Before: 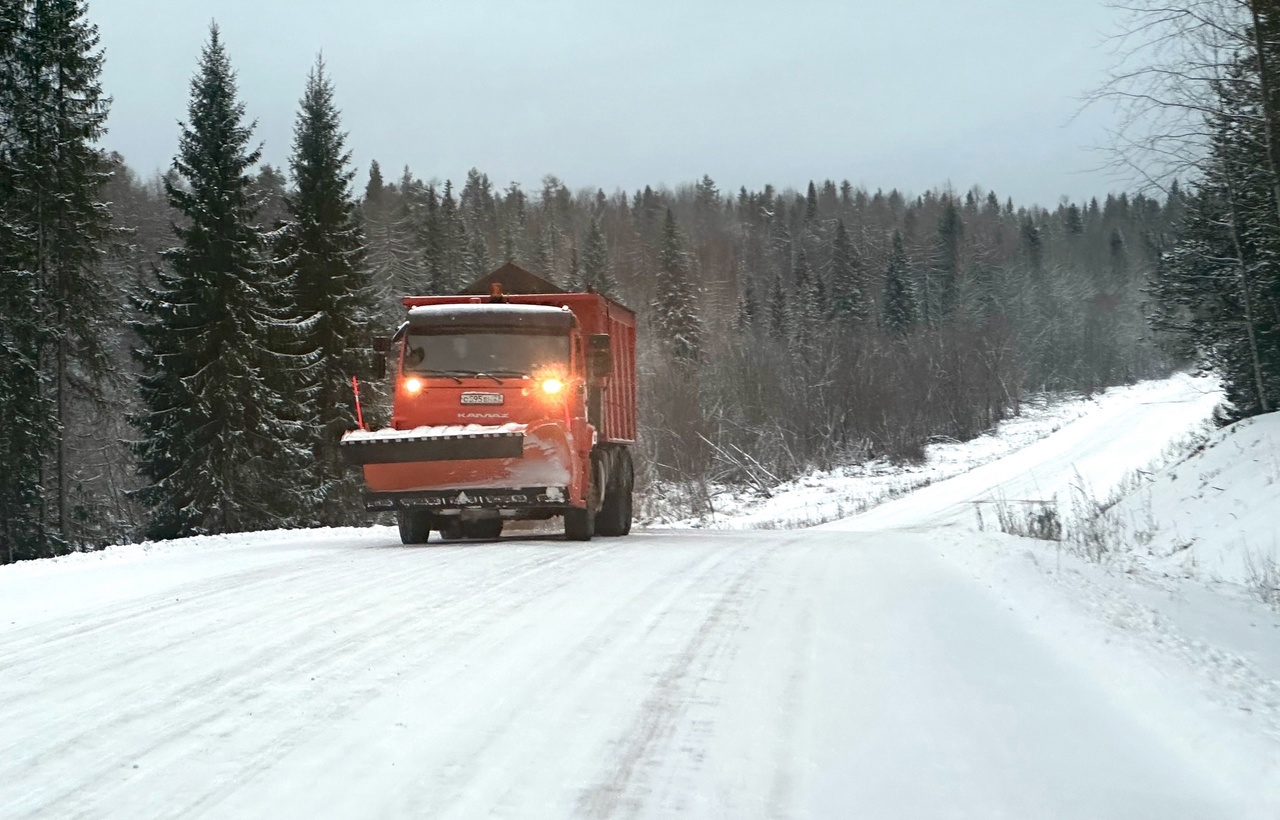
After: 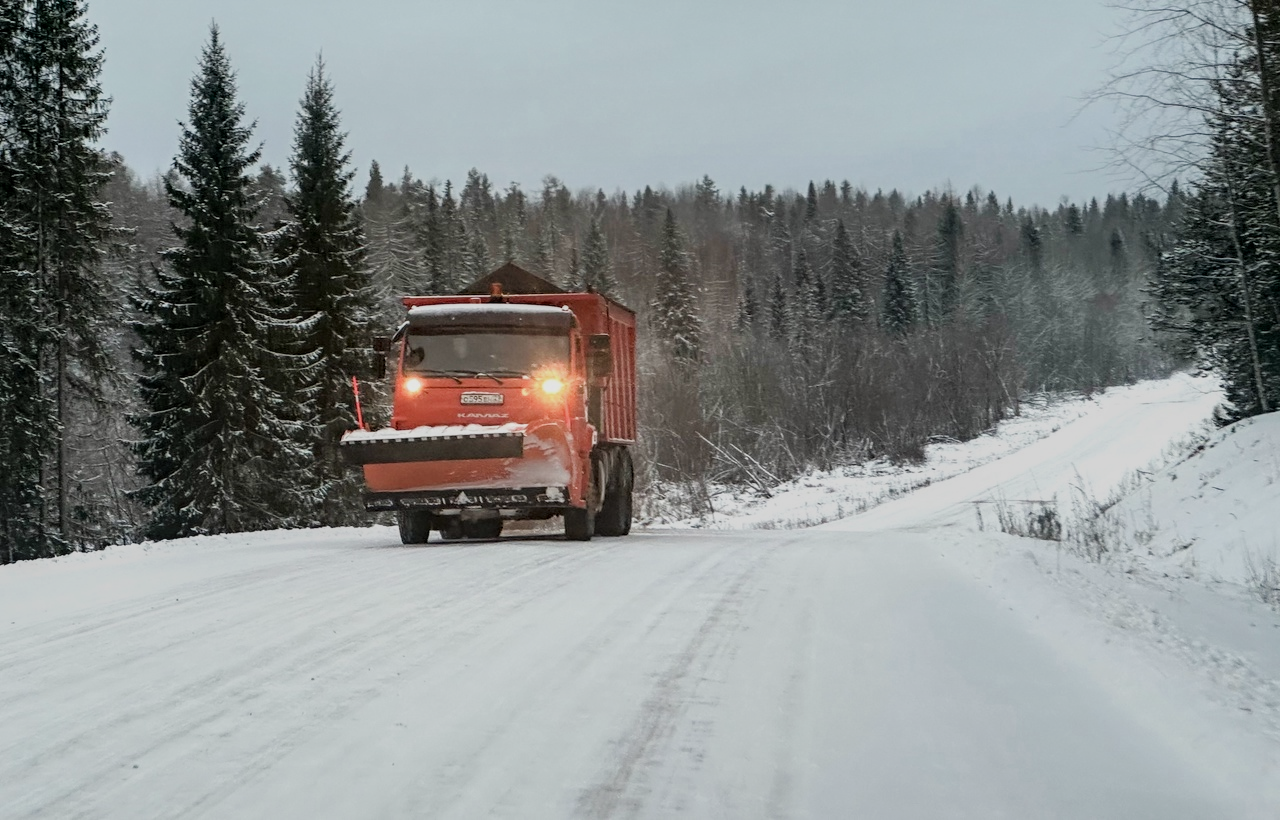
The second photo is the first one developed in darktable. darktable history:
tone equalizer: on, module defaults
local contrast: detail 130%
filmic rgb: black relative exposure -7.65 EV, white relative exposure 4.56 EV, hardness 3.61
shadows and highlights: radius 264.75, soften with gaussian
